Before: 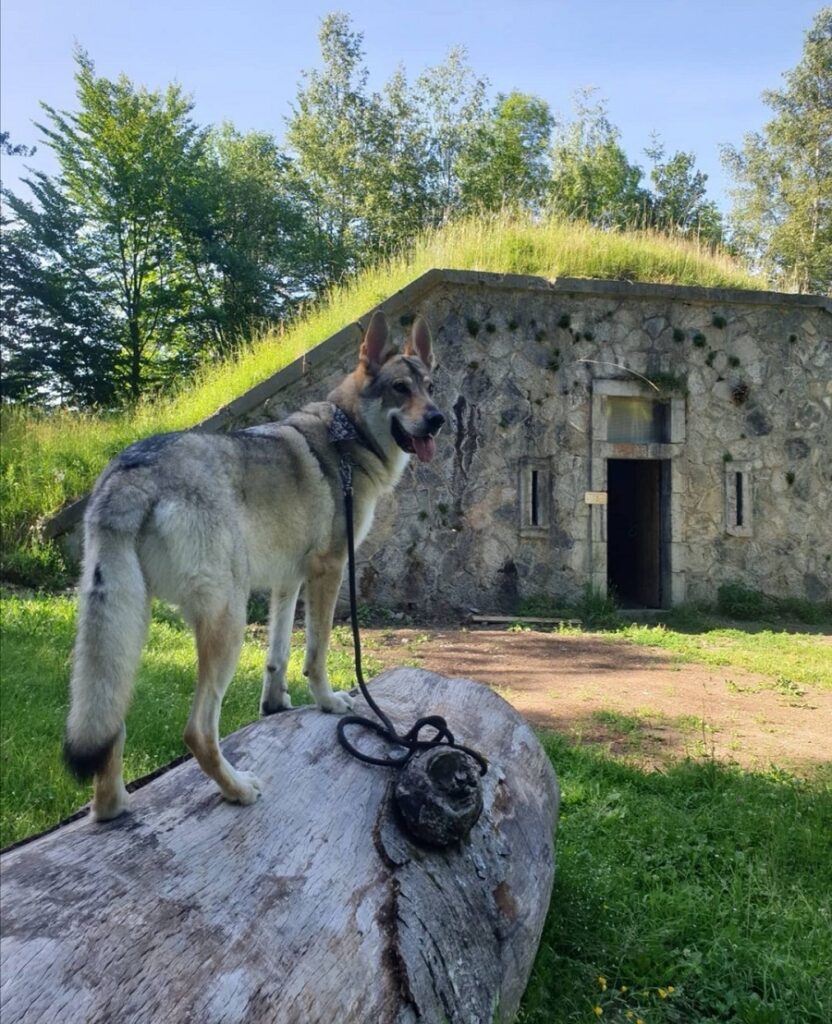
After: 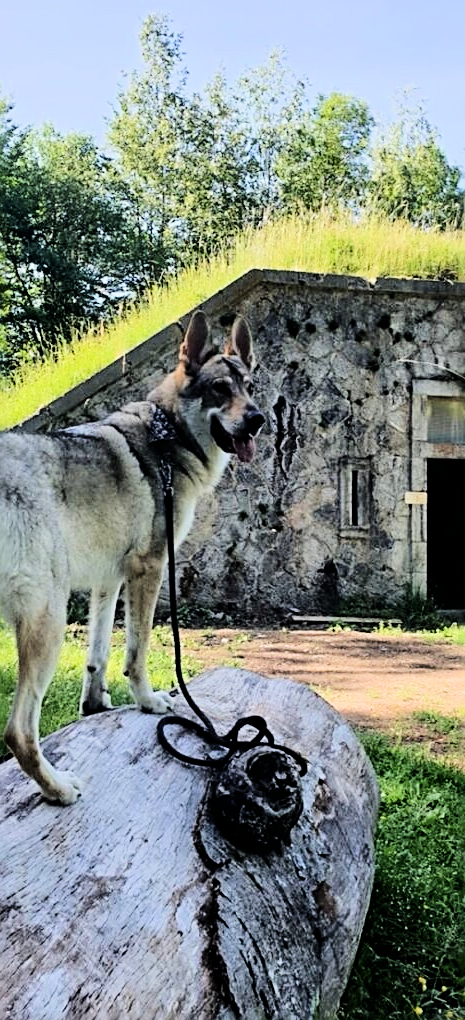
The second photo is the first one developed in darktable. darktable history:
crop: left 21.674%, right 22.086%
filmic rgb: black relative exposure -4.91 EV, white relative exposure 2.84 EV, hardness 3.7
sharpen: radius 2.543, amount 0.636
rgb curve: curves: ch0 [(0, 0) (0.284, 0.292) (0.505, 0.644) (1, 1)]; ch1 [(0, 0) (0.284, 0.292) (0.505, 0.644) (1, 1)]; ch2 [(0, 0) (0.284, 0.292) (0.505, 0.644) (1, 1)], compensate middle gray true
